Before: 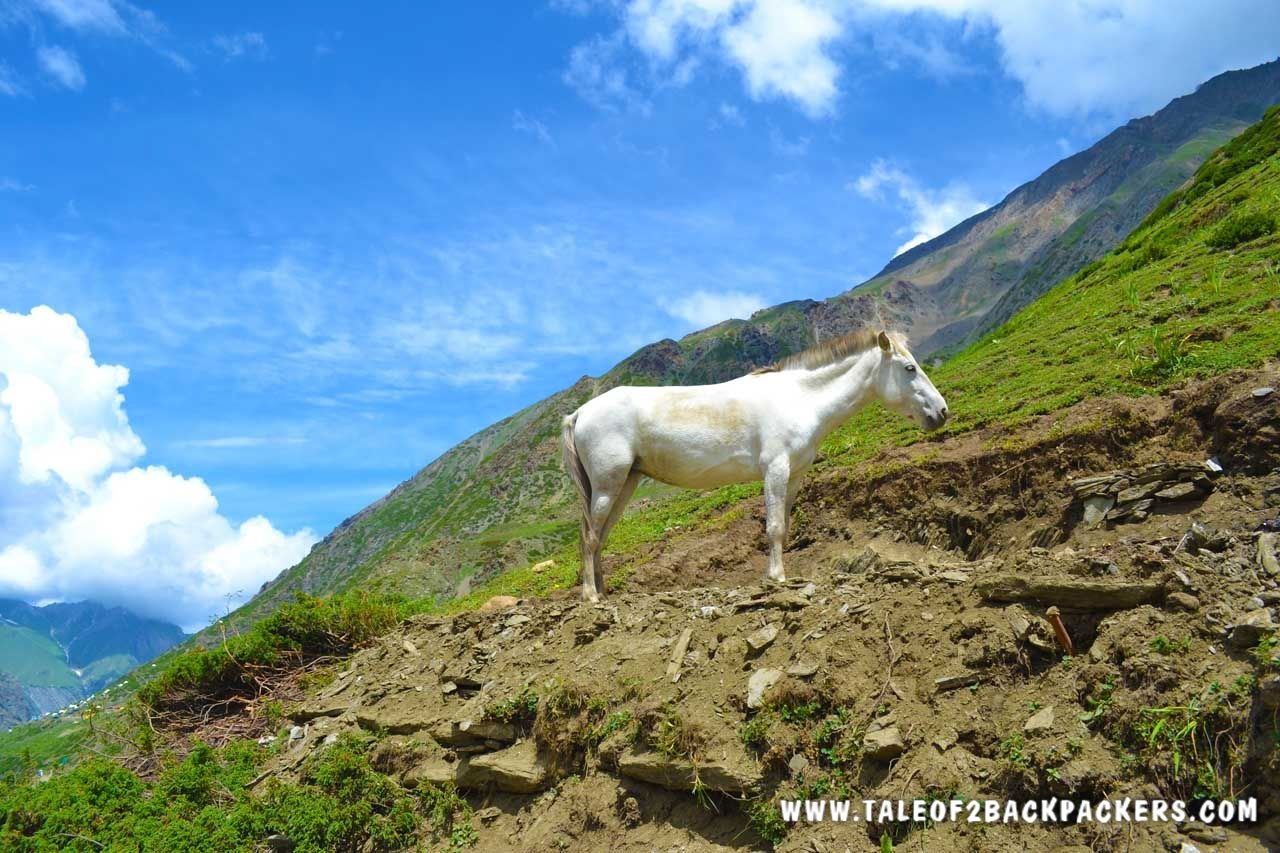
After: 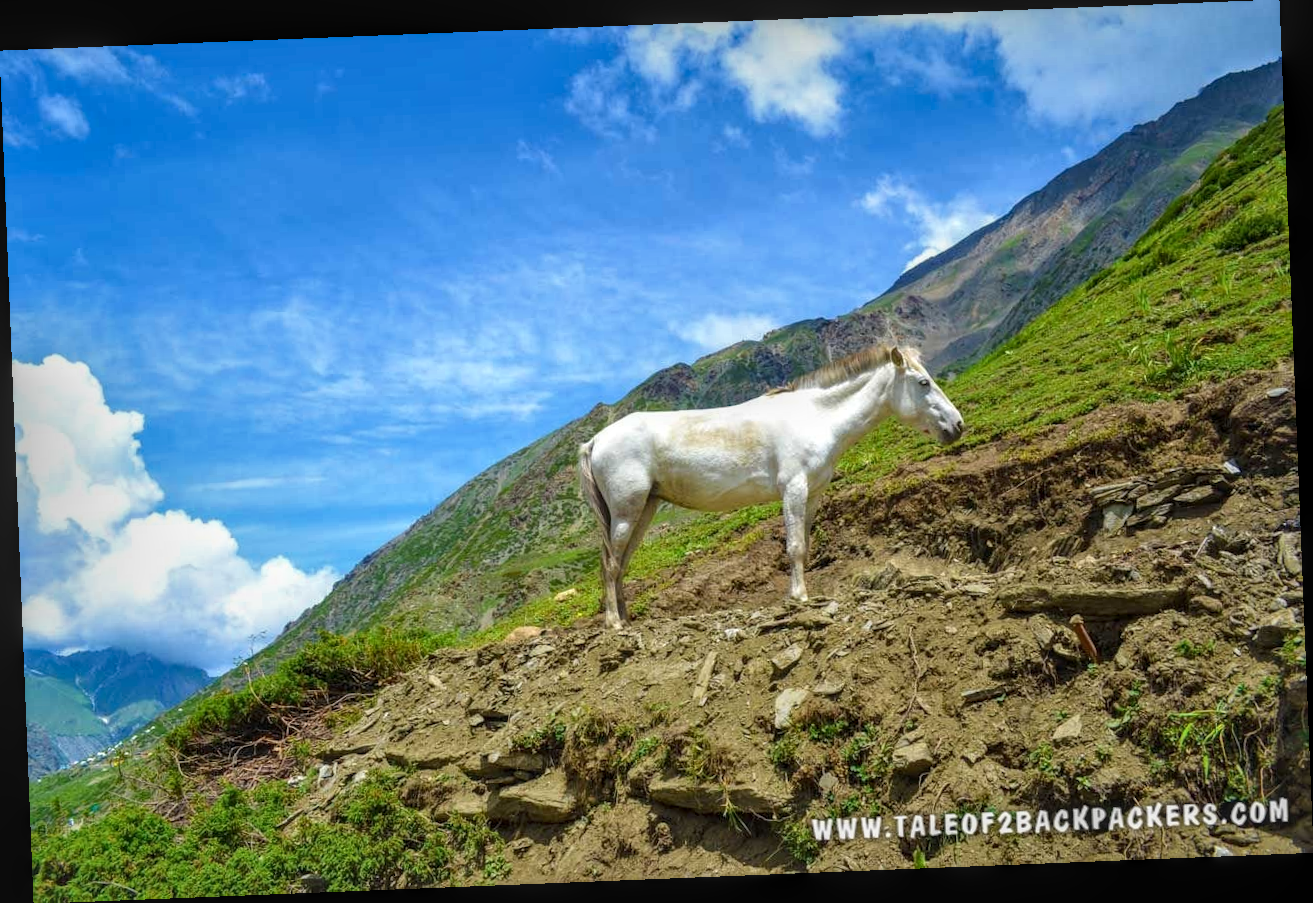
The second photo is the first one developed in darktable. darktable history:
rotate and perspective: rotation -2.29°, automatic cropping off
local contrast: highlights 0%, shadows 0%, detail 133%
